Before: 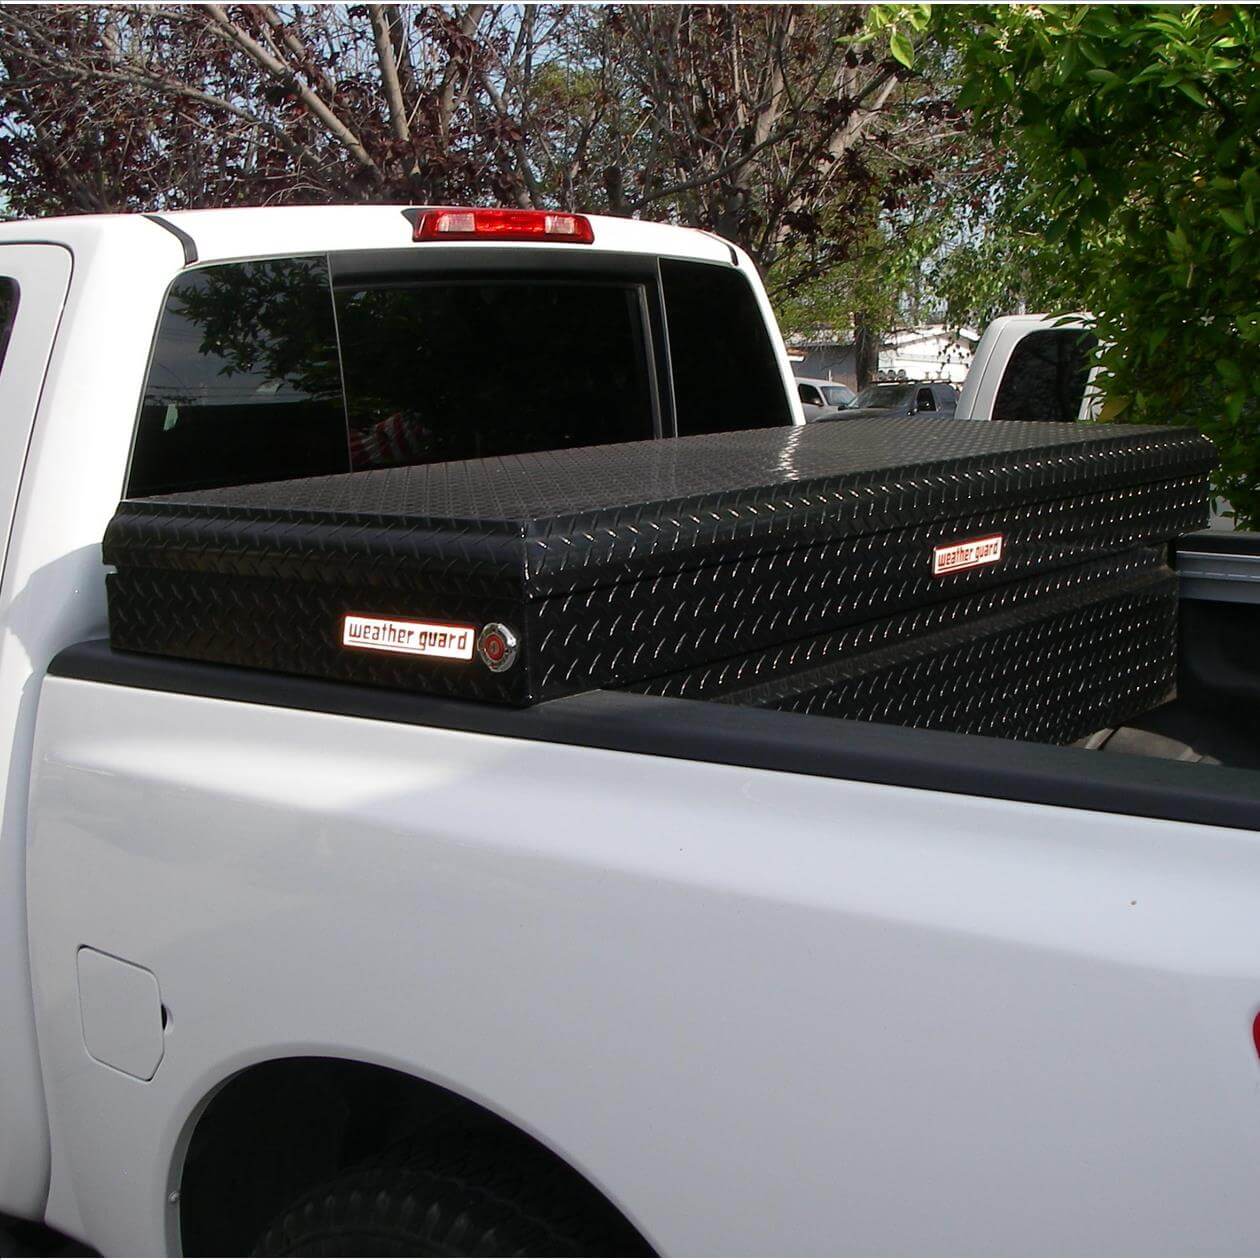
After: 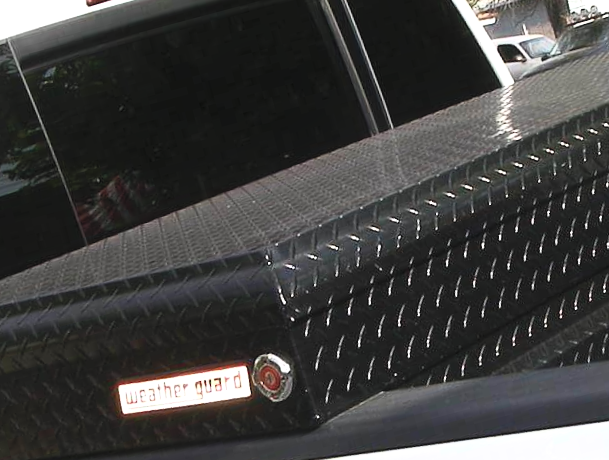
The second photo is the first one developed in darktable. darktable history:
contrast brightness saturation: contrast 0.39, brightness 0.53
crop: left 17.835%, top 7.675%, right 32.881%, bottom 32.213%
rotate and perspective: rotation -14.8°, crop left 0.1, crop right 0.903, crop top 0.25, crop bottom 0.748
exposure: compensate highlight preservation false
contrast equalizer: octaves 7, y [[0.6 ×6], [0.55 ×6], [0 ×6], [0 ×6], [0 ×6]], mix -0.2
shadows and highlights: shadows -12.5, white point adjustment 4, highlights 28.33
